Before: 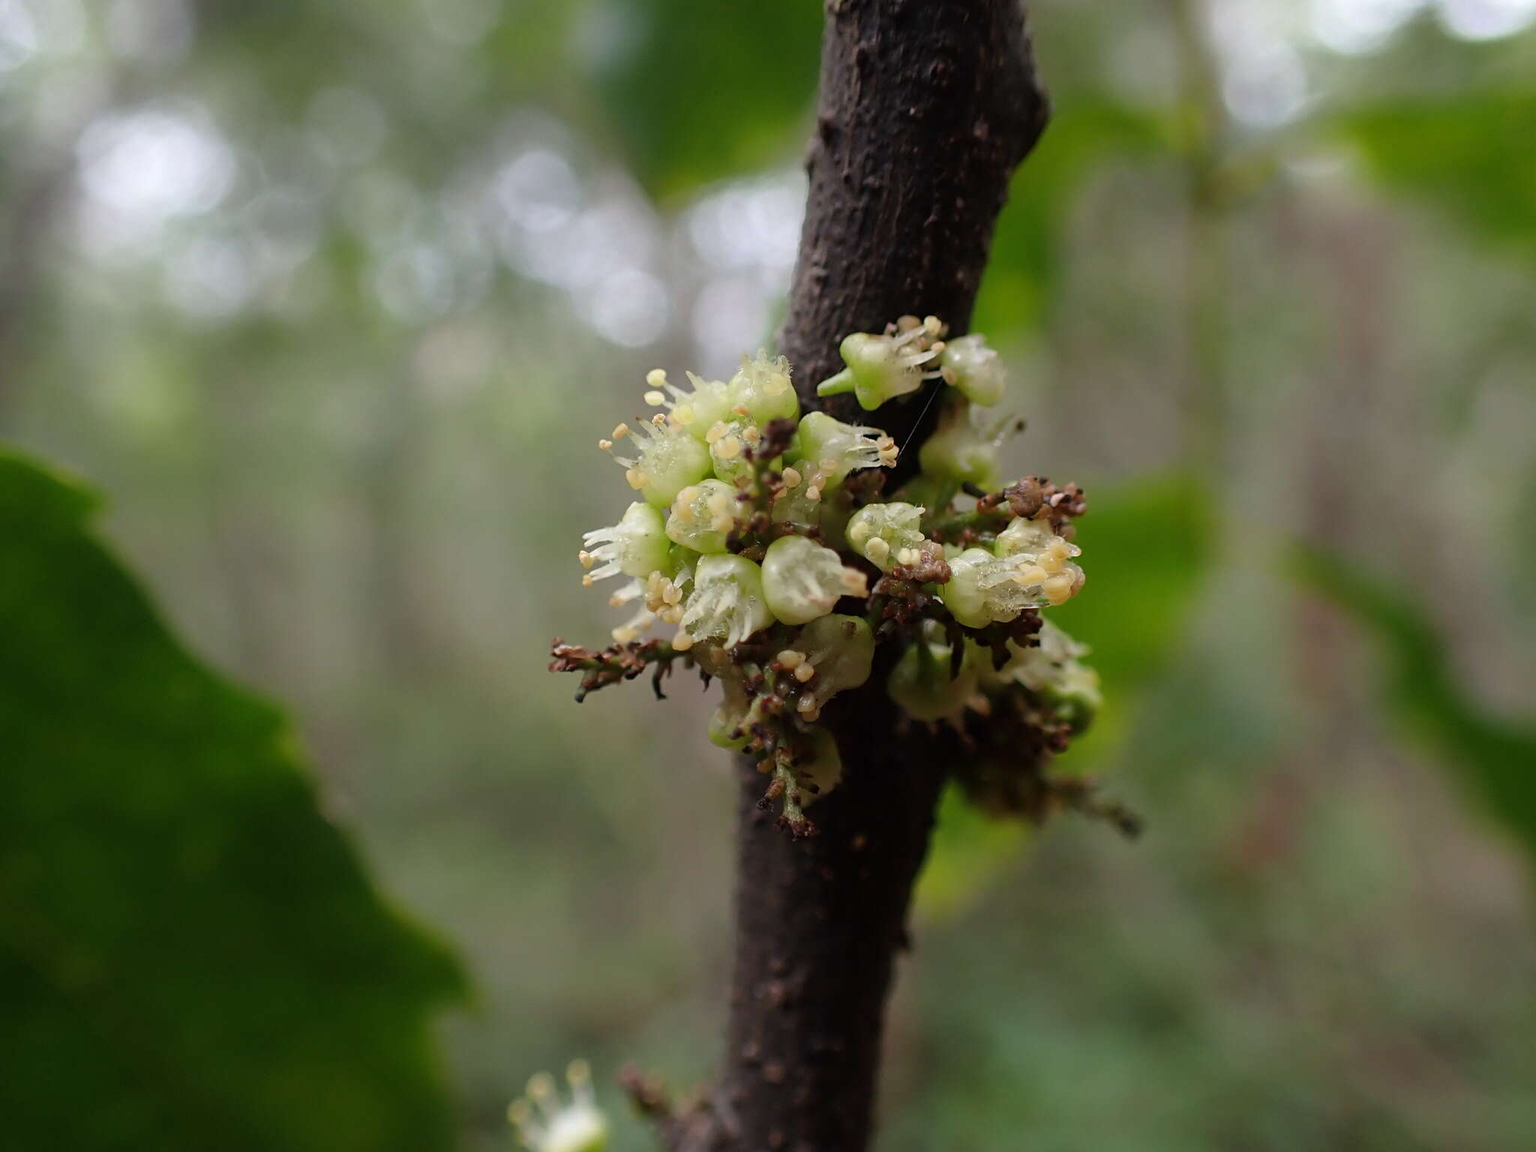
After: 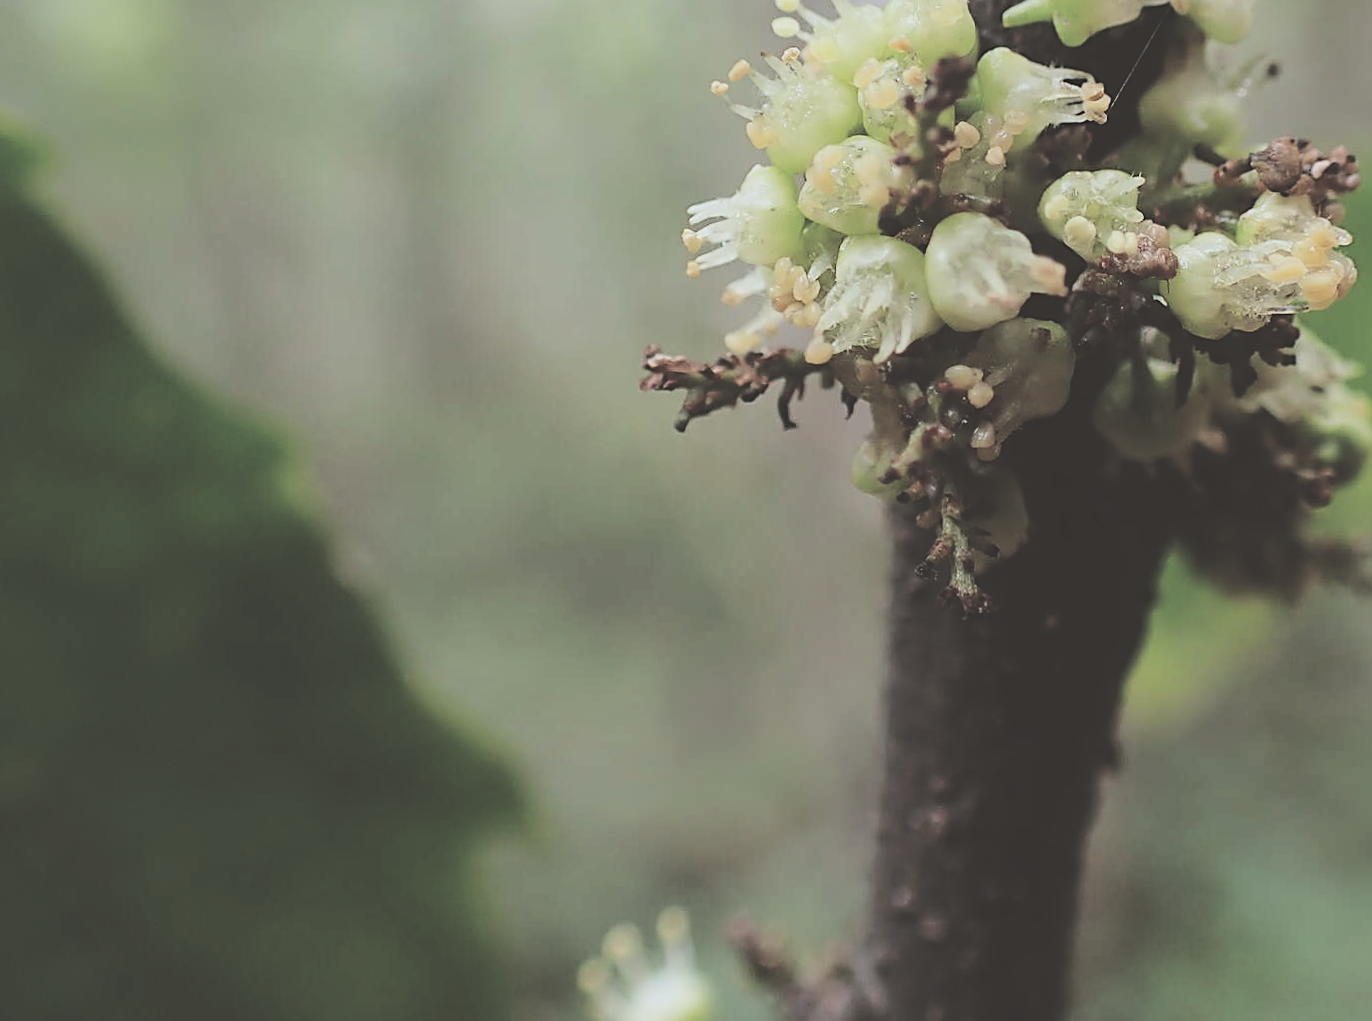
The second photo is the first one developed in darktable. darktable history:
color correction: highlights a* -2.97, highlights b* -2.5, shadows a* 1.97, shadows b* 2.89
exposure: black level correction -0.087, compensate exposure bias true, compensate highlight preservation false
crop and rotate: angle -0.715°, left 3.661%, top 32.414%, right 28.206%
tone curve: curves: ch0 [(0, 0.019) (0.11, 0.036) (0.259, 0.214) (0.378, 0.365) (0.499, 0.529) (1, 1)], color space Lab, independent channels, preserve colors none
filmic rgb: black relative exposure -5 EV, white relative exposure 3.96 EV, hardness 2.89, contrast 1.394, highlights saturation mix -30.66%
sharpen: on, module defaults
